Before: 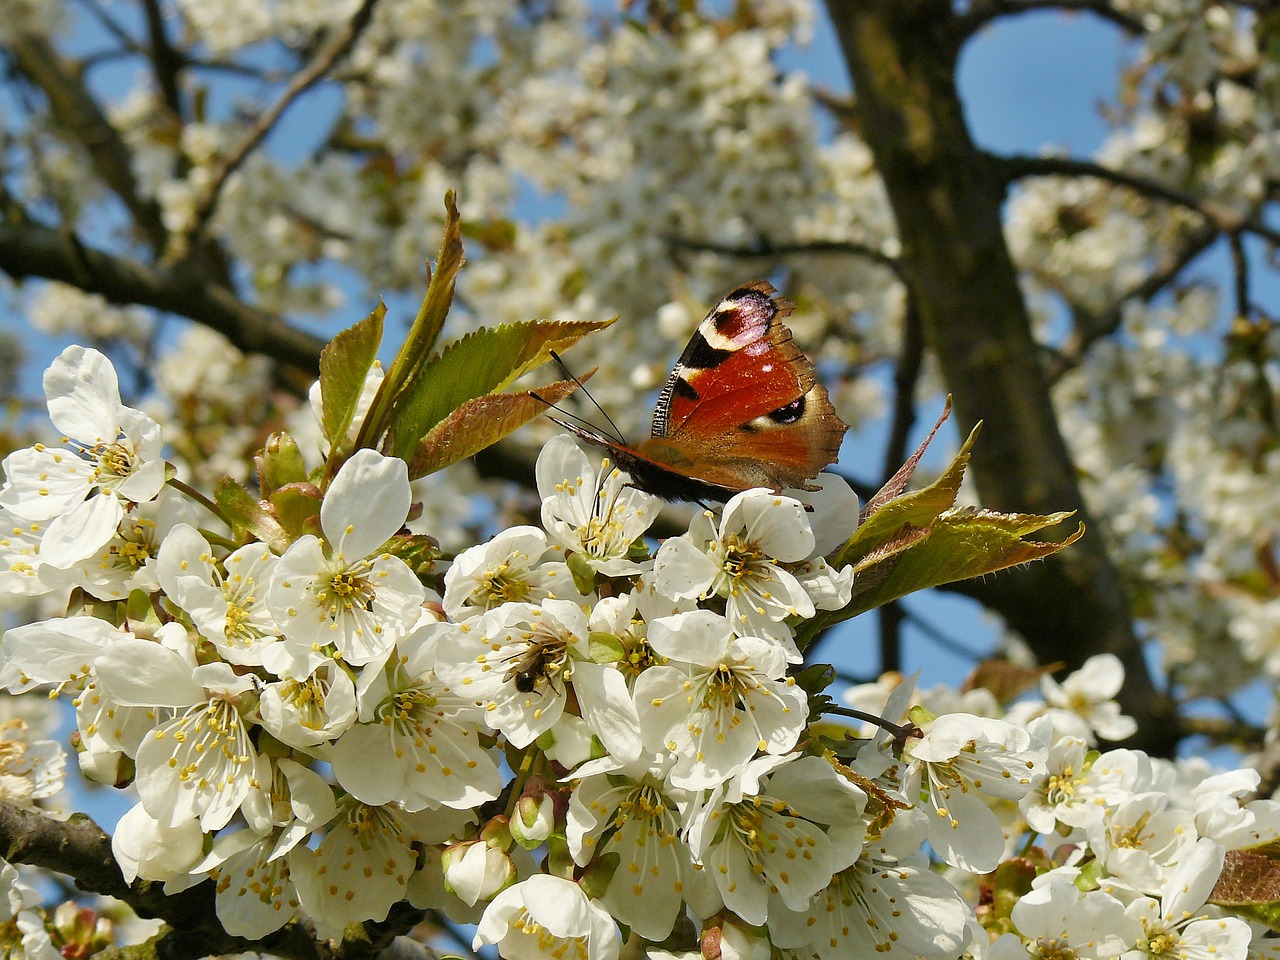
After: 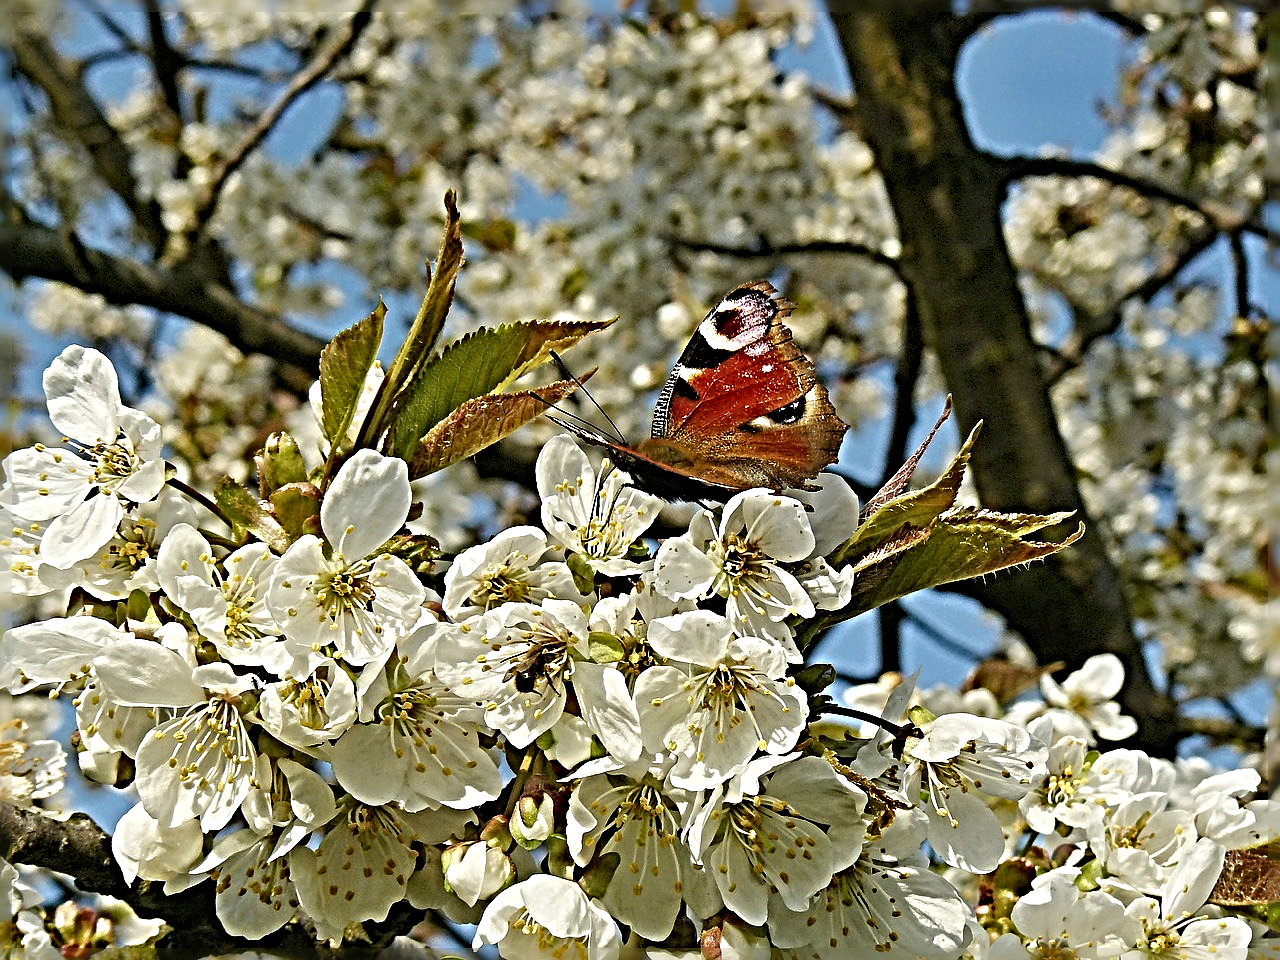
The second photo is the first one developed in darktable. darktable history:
sharpen: radius 6.278, amount 1.783, threshold 0.228
